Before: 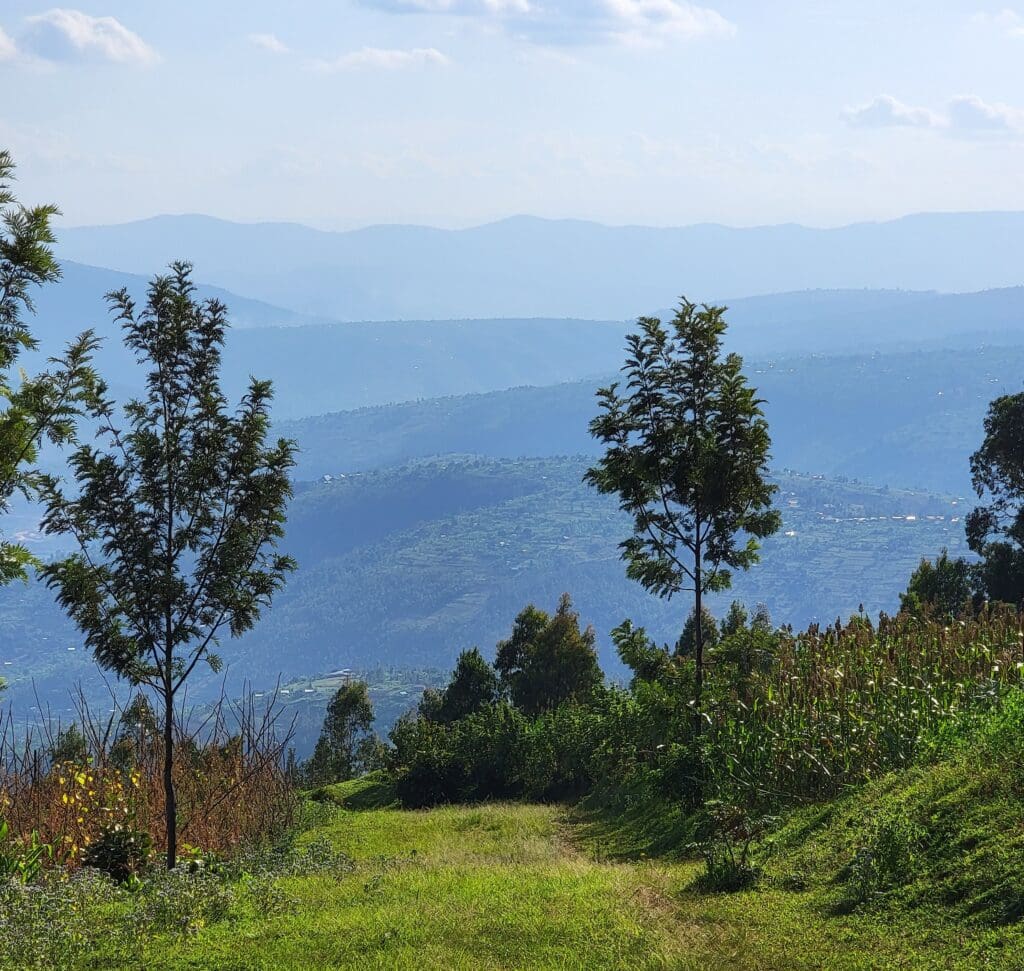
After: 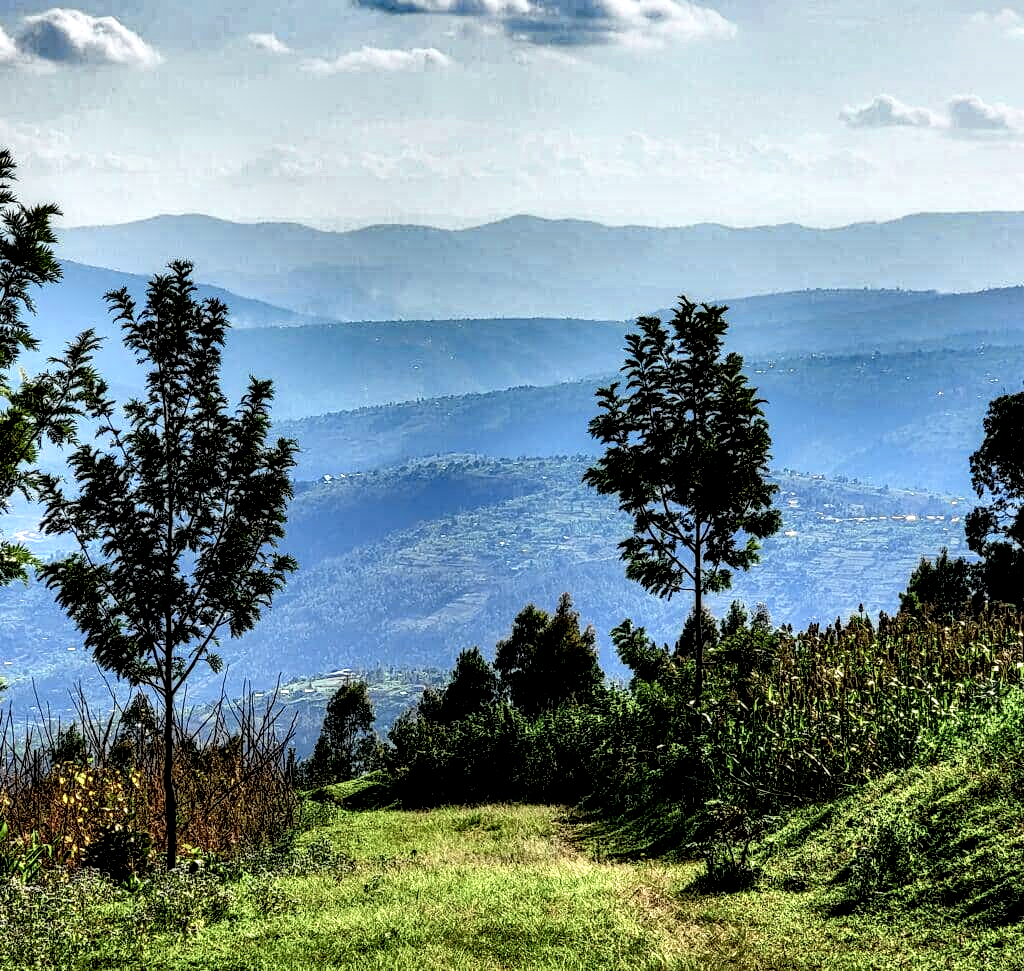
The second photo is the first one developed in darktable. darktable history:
shadows and highlights: radius 108.52, shadows 40.68, highlights -72.88, low approximation 0.01, soften with gaussian
tone curve: curves: ch0 [(0.003, 0.029) (0.037, 0.036) (0.149, 0.117) (0.297, 0.318) (0.422, 0.474) (0.531, 0.6) (0.743, 0.809) (0.889, 0.941) (1, 0.98)]; ch1 [(0, 0) (0.305, 0.325) (0.453, 0.437) (0.482, 0.479) (0.501, 0.5) (0.506, 0.503) (0.564, 0.578) (0.587, 0.625) (0.666, 0.727) (1, 1)]; ch2 [(0, 0) (0.323, 0.277) (0.408, 0.399) (0.45, 0.48) (0.499, 0.502) (0.512, 0.523) (0.57, 0.595) (0.653, 0.671) (0.768, 0.744) (1, 1)], color space Lab, independent channels, preserve colors none
local contrast: shadows 185%, detail 225%
